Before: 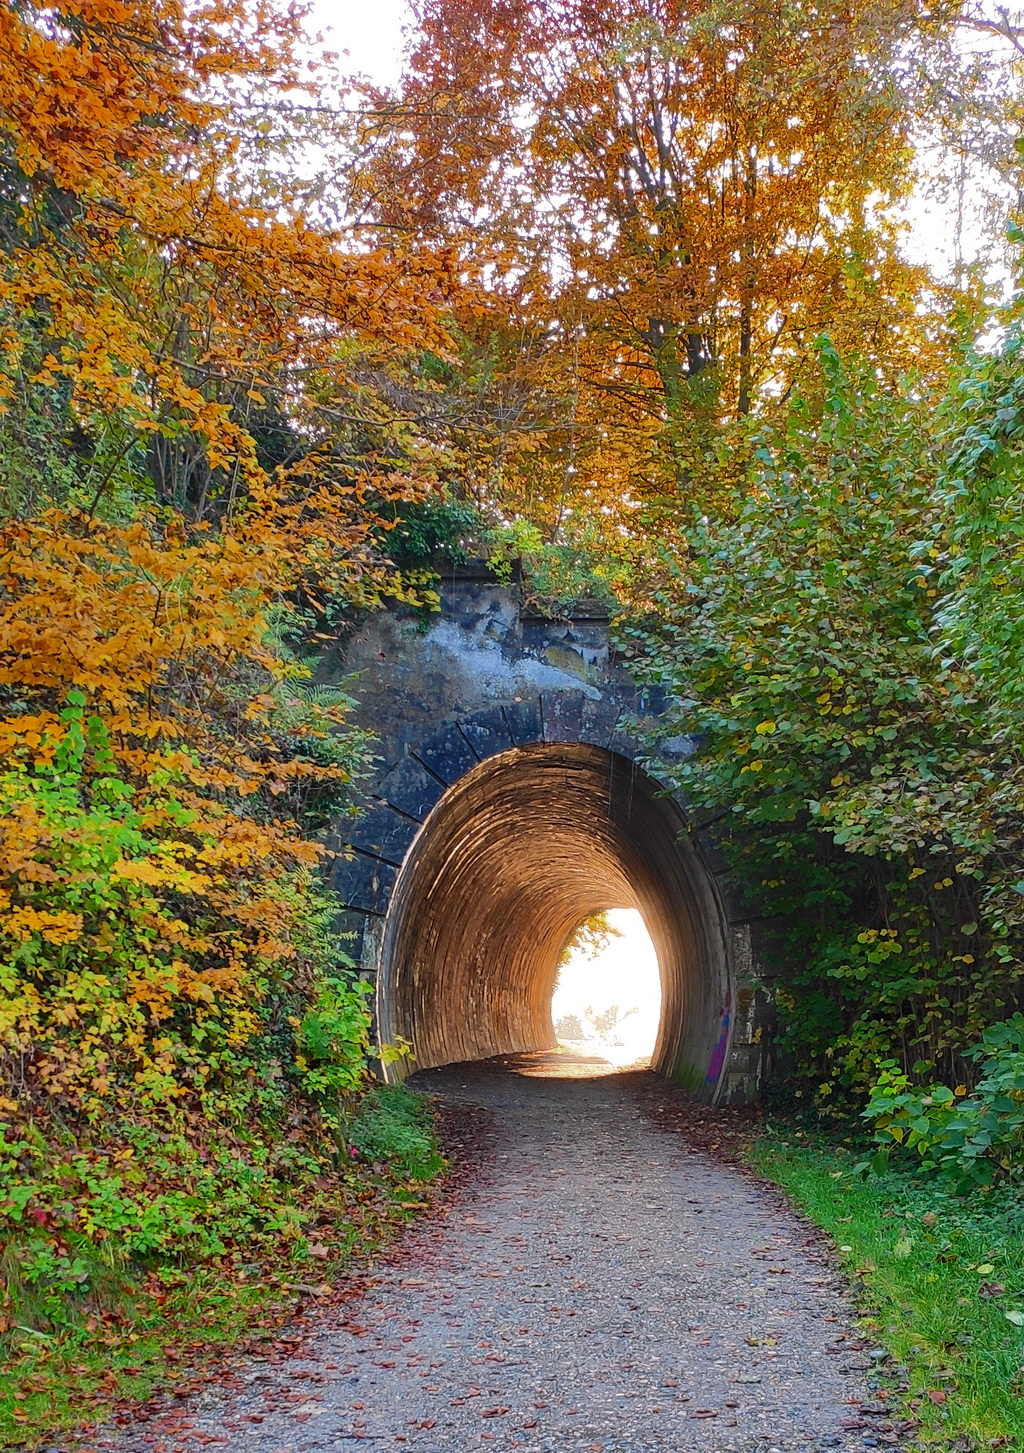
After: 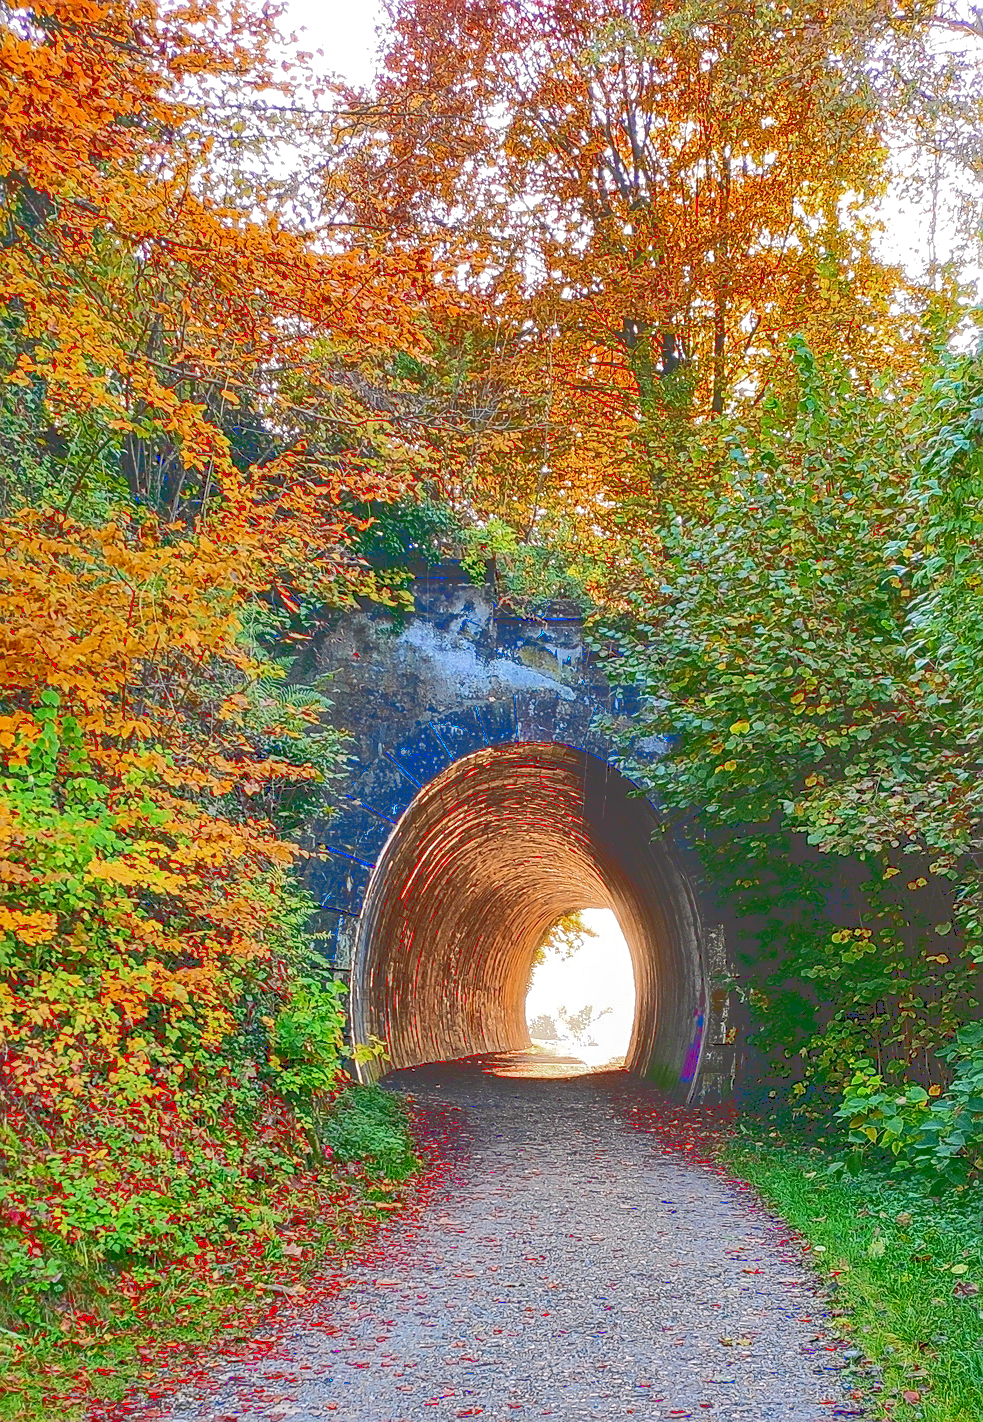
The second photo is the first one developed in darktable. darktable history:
sharpen: amount 0.489
crop and rotate: left 2.632%, right 1.293%, bottom 2.071%
local contrast: on, module defaults
tone curve: curves: ch0 [(0, 0) (0.003, 0.272) (0.011, 0.275) (0.025, 0.275) (0.044, 0.278) (0.069, 0.282) (0.1, 0.284) (0.136, 0.287) (0.177, 0.294) (0.224, 0.314) (0.277, 0.347) (0.335, 0.403) (0.399, 0.473) (0.468, 0.552) (0.543, 0.622) (0.623, 0.69) (0.709, 0.756) (0.801, 0.818) (0.898, 0.865) (1, 1)], color space Lab, linked channels, preserve colors none
